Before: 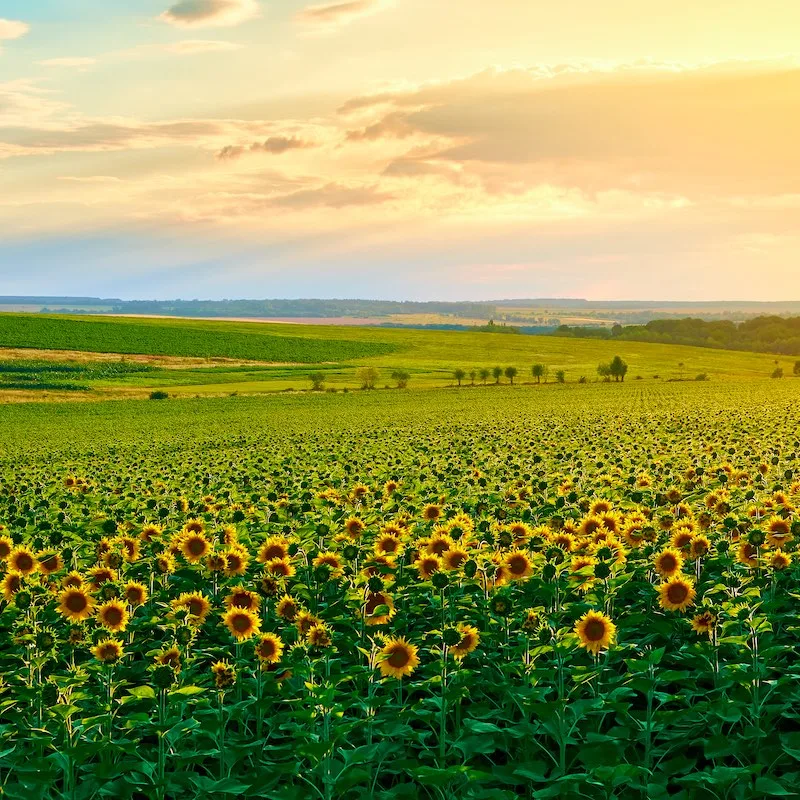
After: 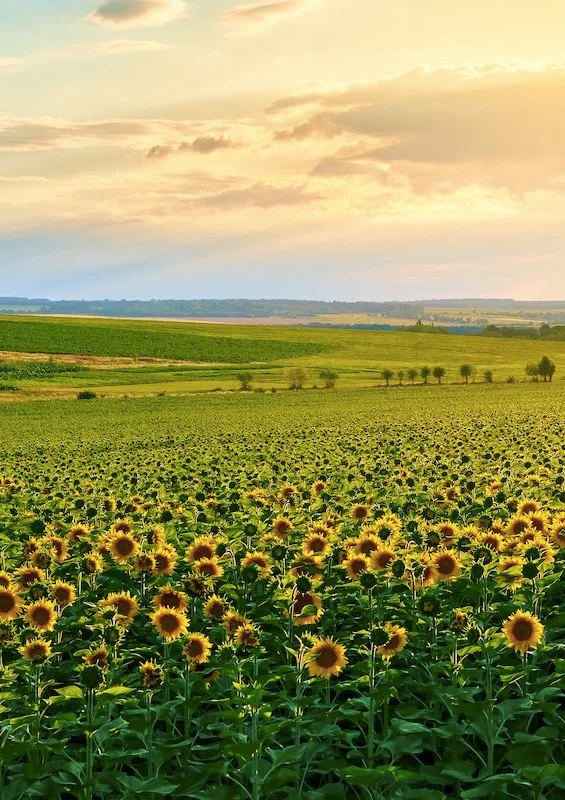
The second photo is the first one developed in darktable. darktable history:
crop and rotate: left 9.002%, right 20.296%
